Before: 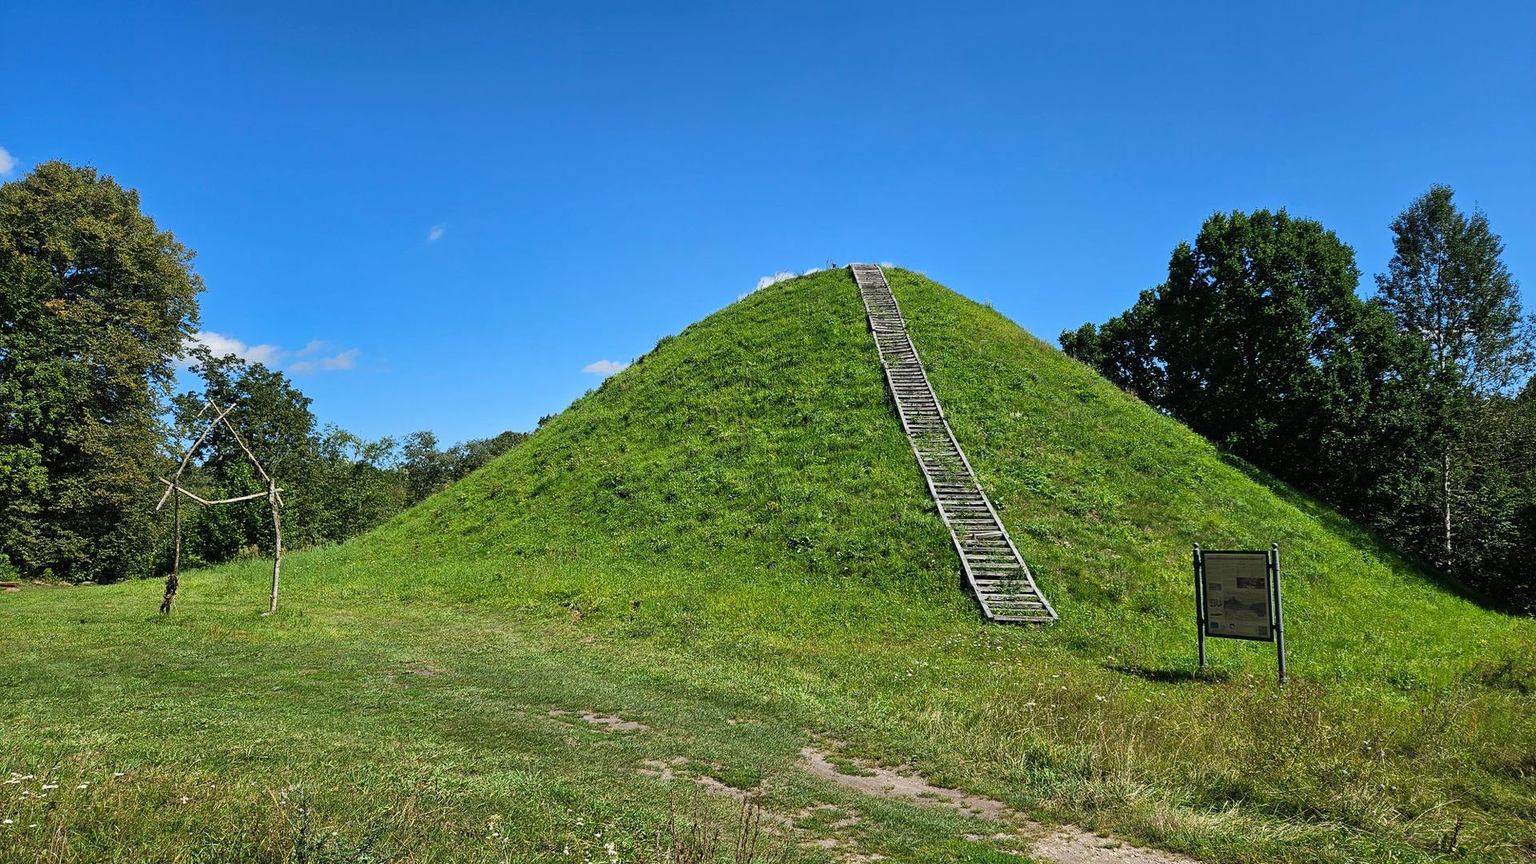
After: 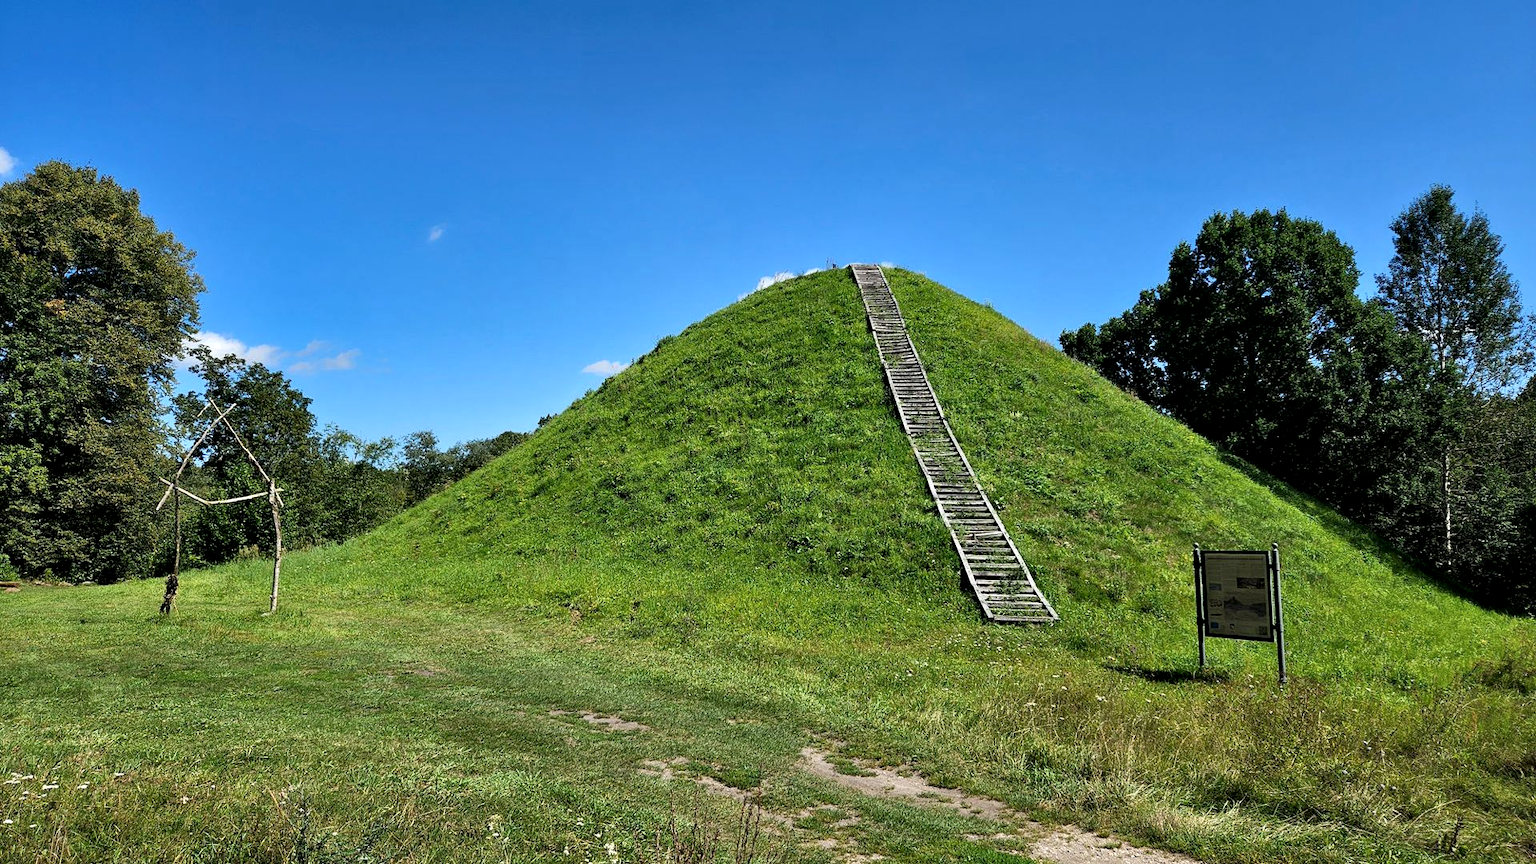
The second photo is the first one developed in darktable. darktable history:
contrast equalizer: octaves 7, y [[0.536, 0.565, 0.581, 0.516, 0.52, 0.491], [0.5 ×6], [0.5 ×6], [0 ×6], [0 ×6]]
